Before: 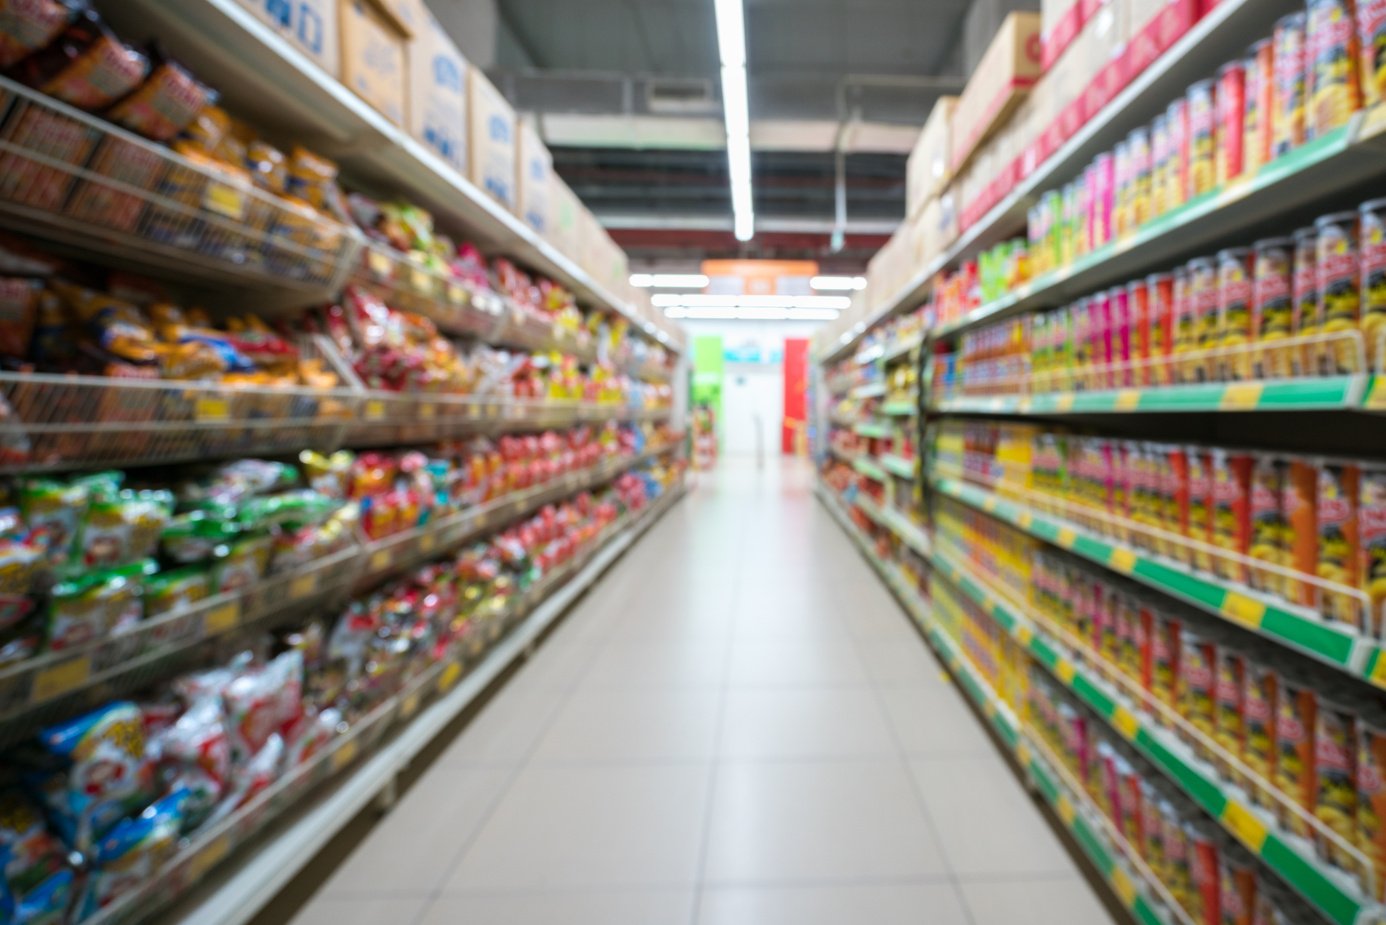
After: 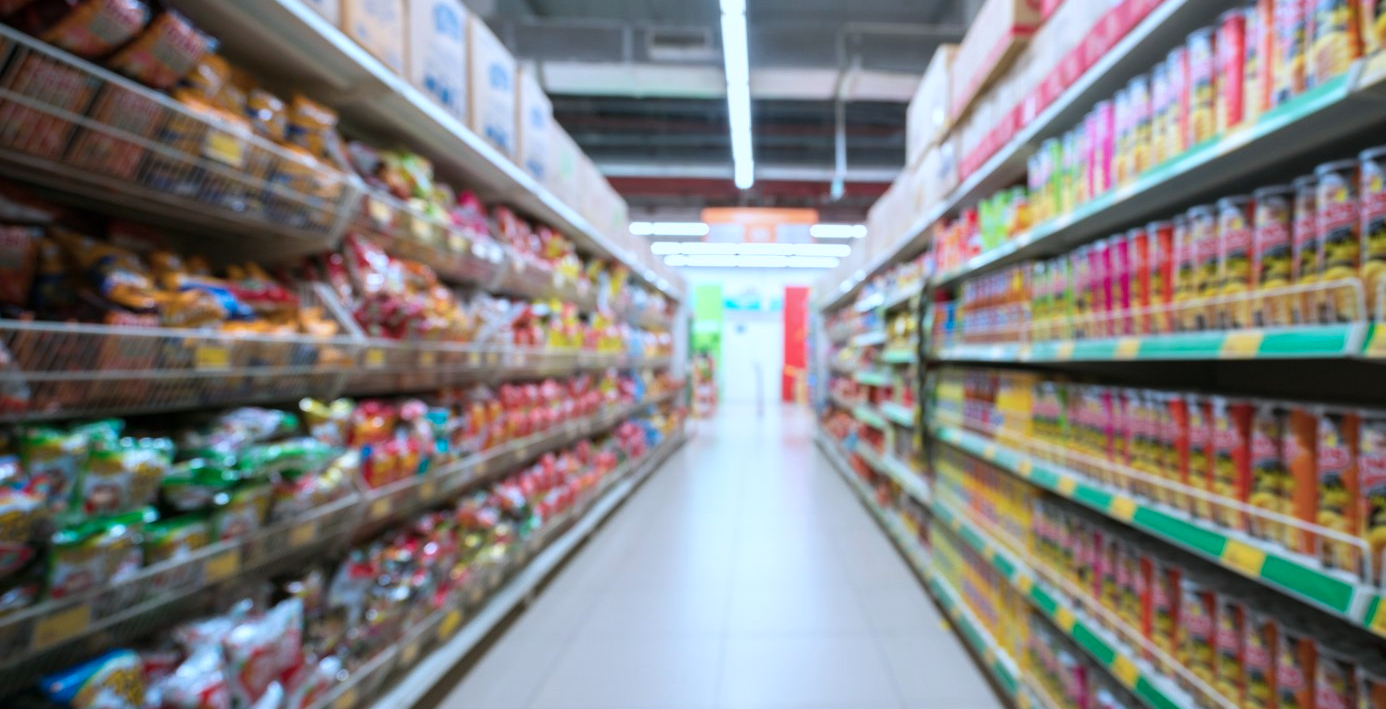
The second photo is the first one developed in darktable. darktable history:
white balance: red 1, blue 1
crop: top 5.667%, bottom 17.637%
color correction: highlights a* -2.24, highlights b* -18.1
exposure: compensate highlight preservation false
